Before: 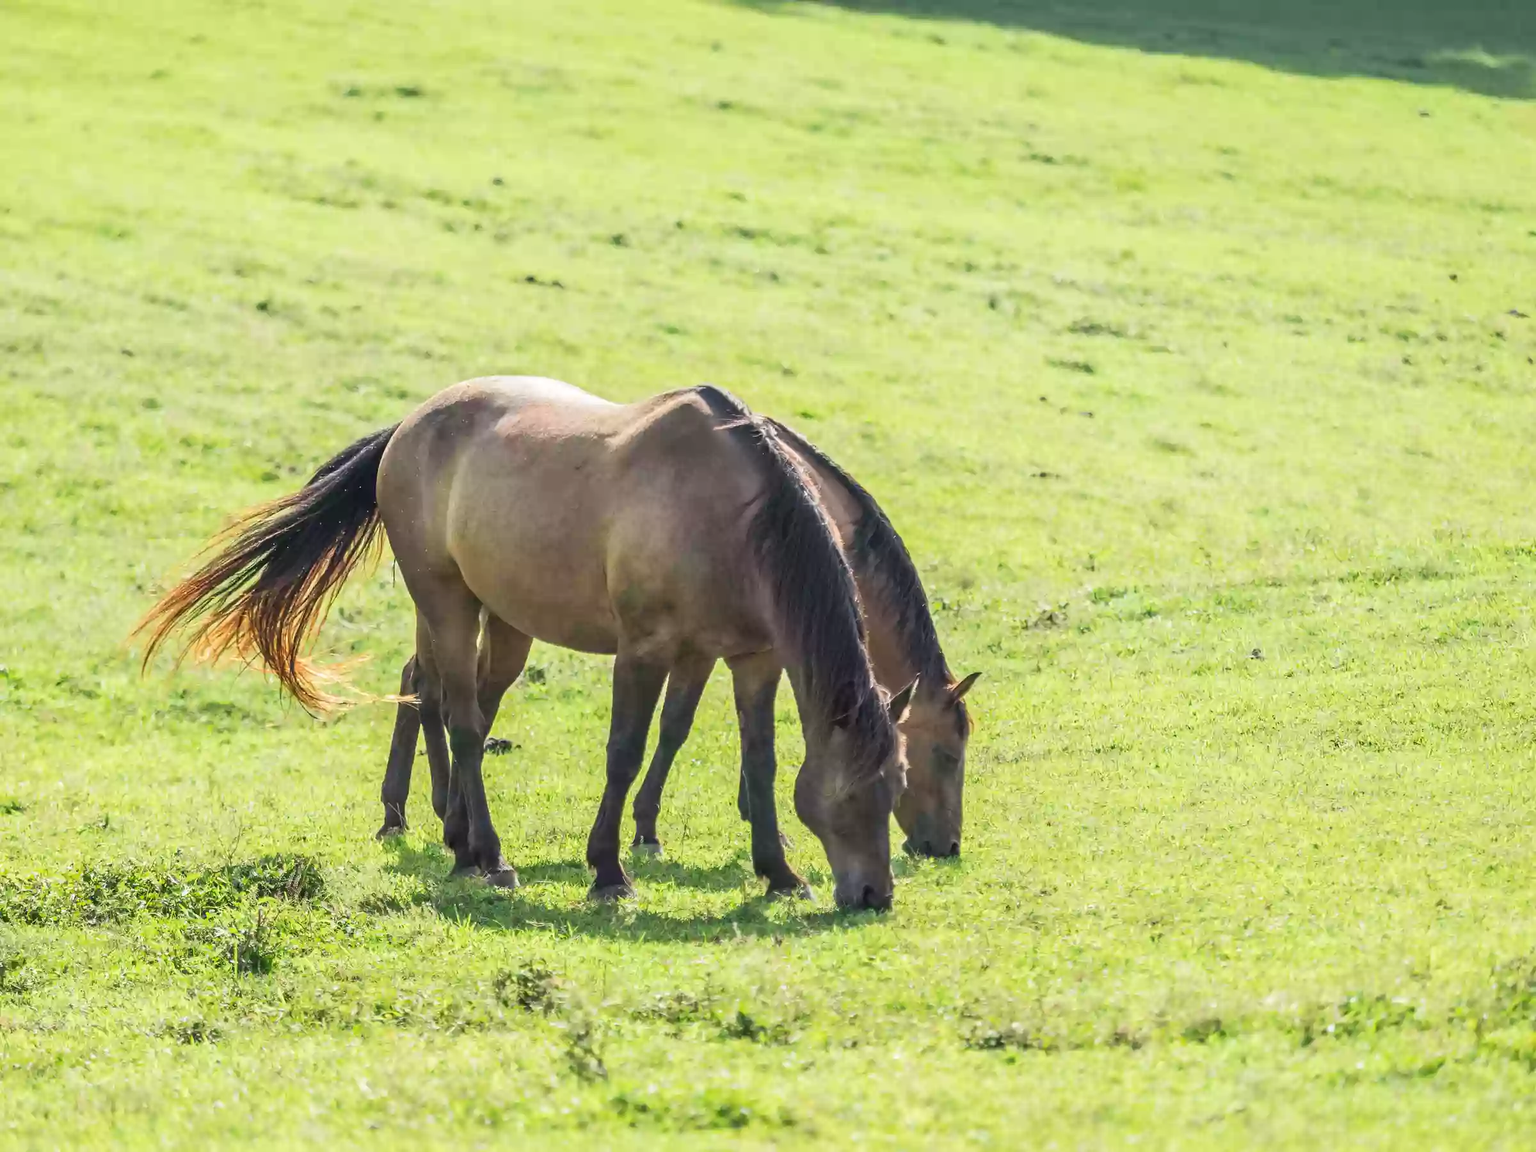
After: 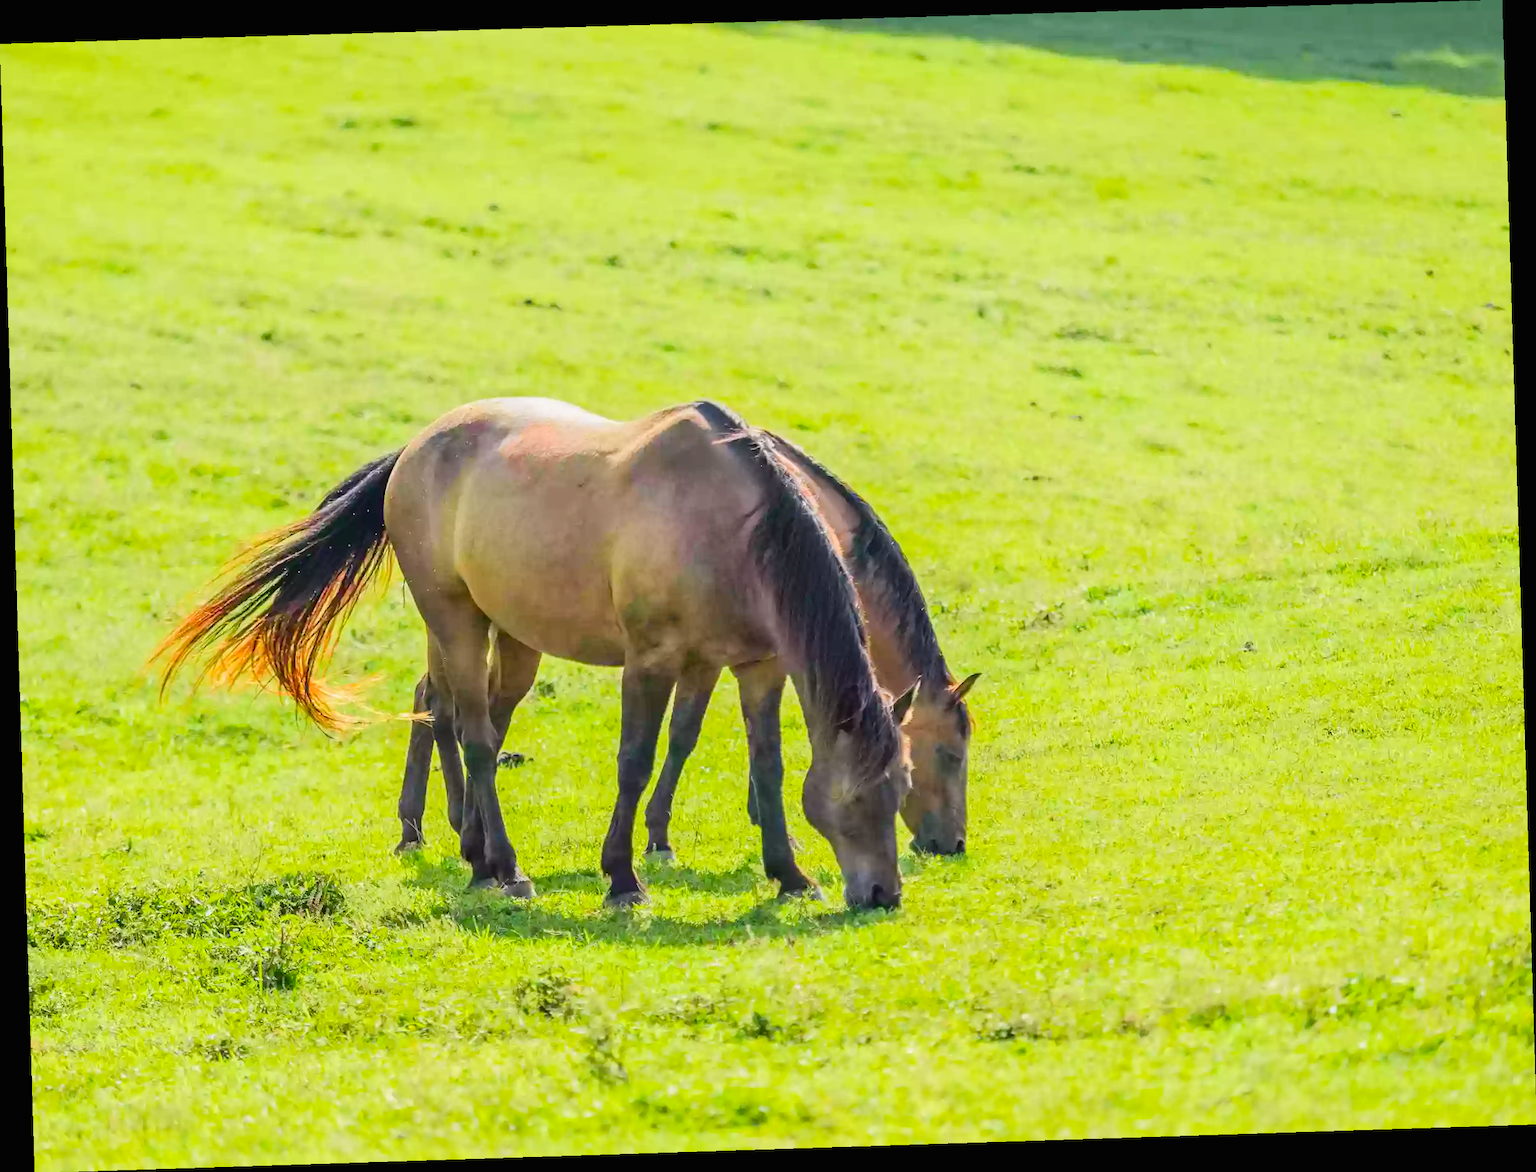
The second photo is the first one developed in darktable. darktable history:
rotate and perspective: rotation -1.77°, lens shift (horizontal) 0.004, automatic cropping off
color balance rgb: perceptual saturation grading › global saturation 25%, perceptual brilliance grading › mid-tones 10%, perceptual brilliance grading › shadows 15%, global vibrance 20%
tone curve: curves: ch0 [(0, 0.008) (0.046, 0.032) (0.151, 0.108) (0.367, 0.379) (0.496, 0.526) (0.771, 0.786) (0.857, 0.85) (1, 0.965)]; ch1 [(0, 0) (0.248, 0.252) (0.388, 0.383) (0.482, 0.478) (0.499, 0.499) (0.518, 0.518) (0.544, 0.552) (0.585, 0.617) (0.683, 0.735) (0.823, 0.894) (1, 1)]; ch2 [(0, 0) (0.302, 0.284) (0.427, 0.417) (0.473, 0.47) (0.503, 0.503) (0.523, 0.518) (0.55, 0.563) (0.624, 0.643) (0.753, 0.764) (1, 1)], color space Lab, independent channels, preserve colors none
